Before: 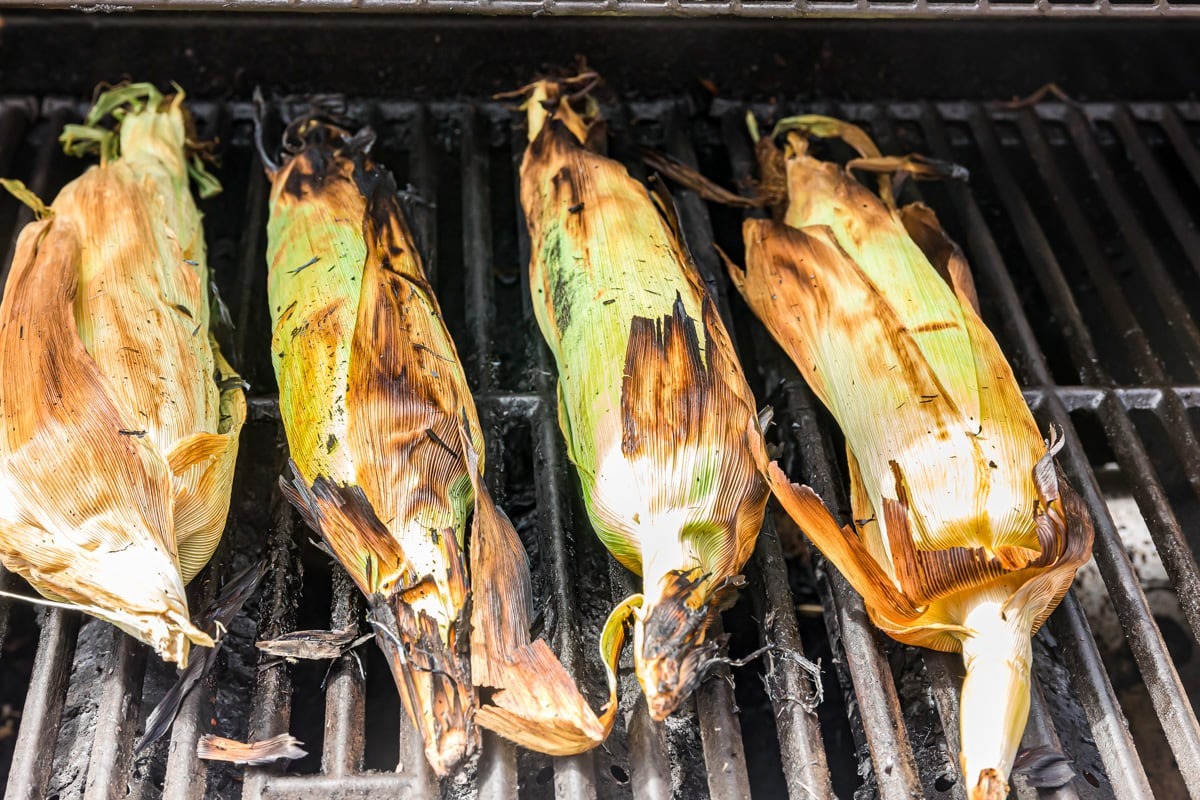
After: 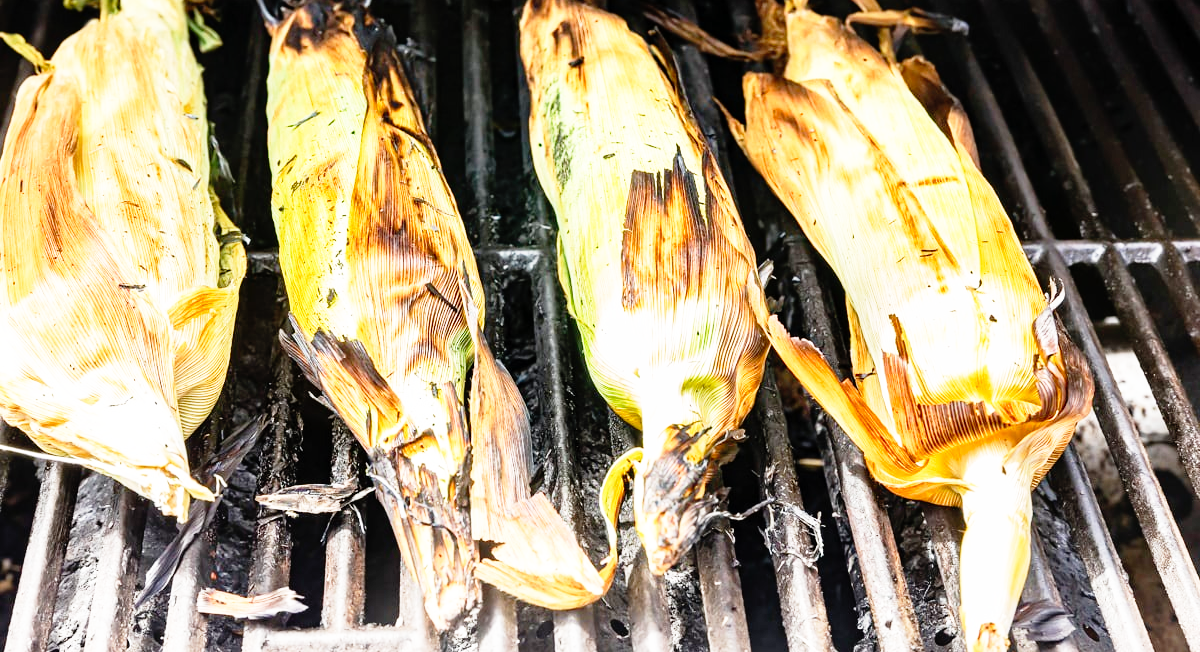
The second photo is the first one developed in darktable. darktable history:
base curve: curves: ch0 [(0, 0) (0.012, 0.01) (0.073, 0.168) (0.31, 0.711) (0.645, 0.957) (1, 1)], preserve colors none
crop and rotate: top 18.394%
